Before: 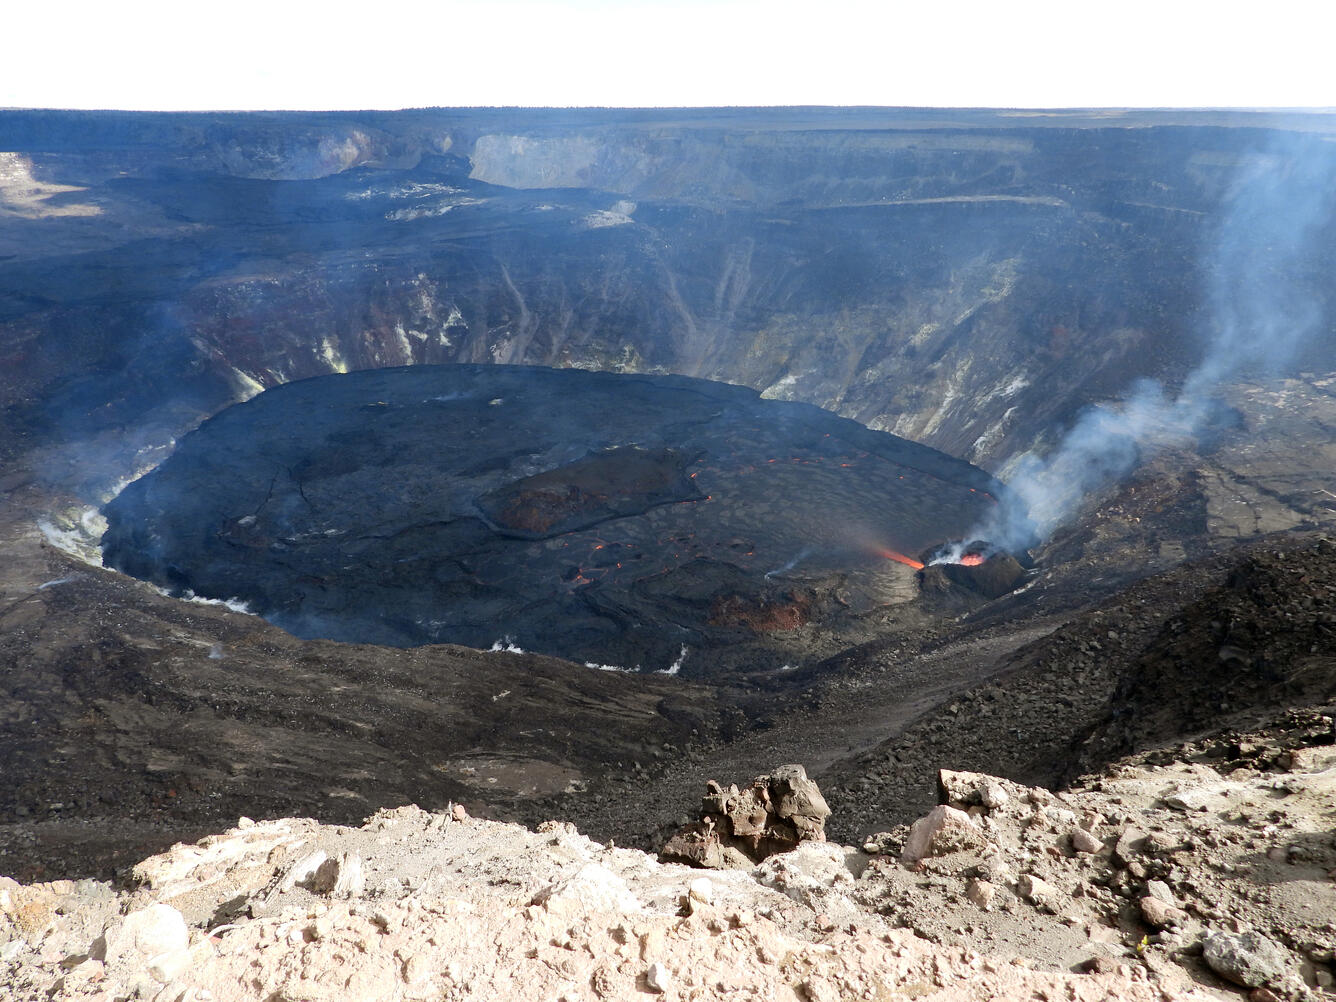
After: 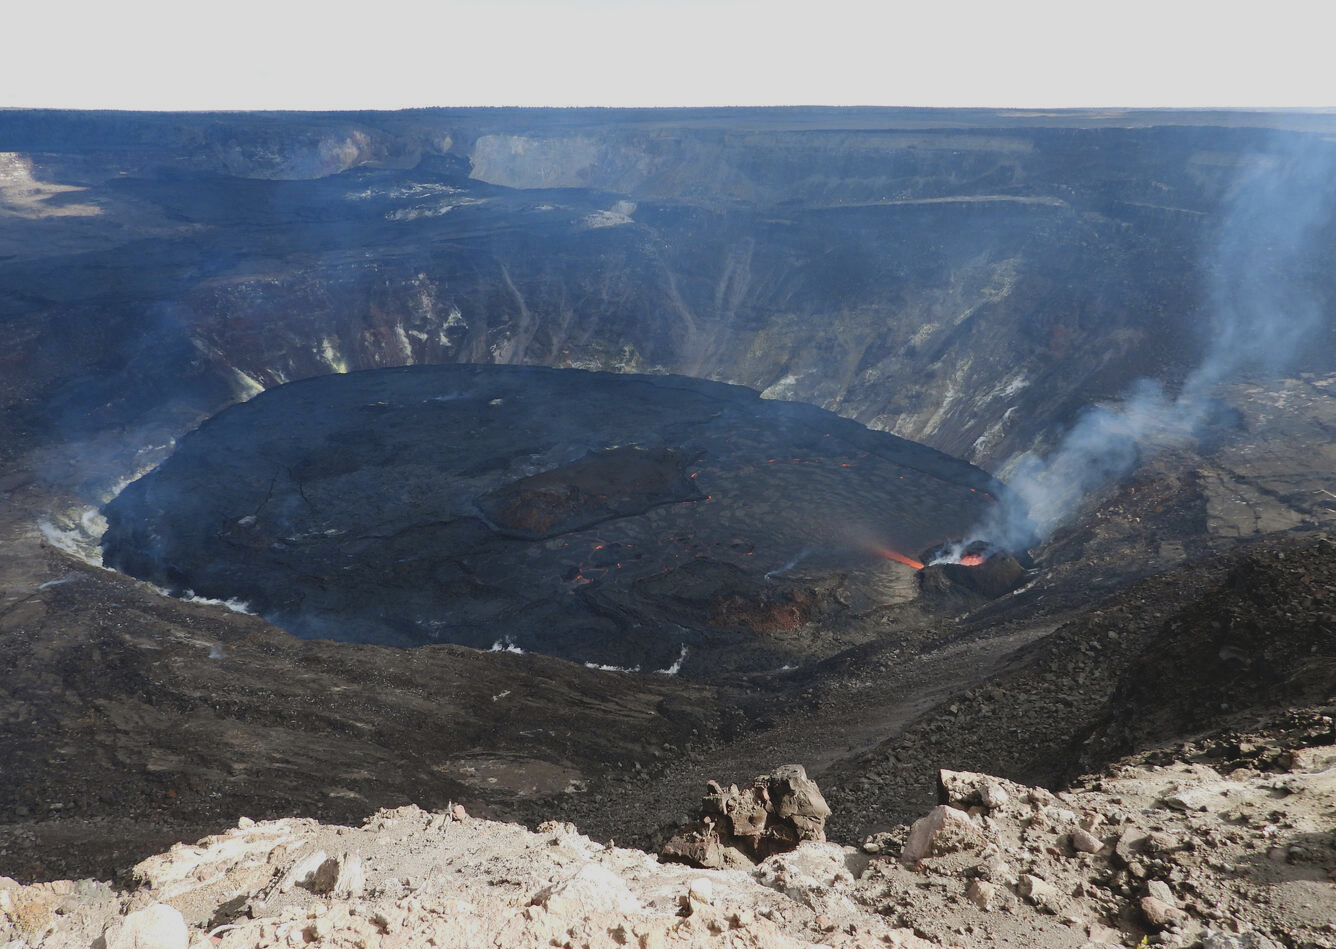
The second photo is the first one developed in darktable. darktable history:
exposure: black level correction -0.015, exposure -0.513 EV, compensate highlight preservation false
crop and rotate: top 0.01%, bottom 5.226%
